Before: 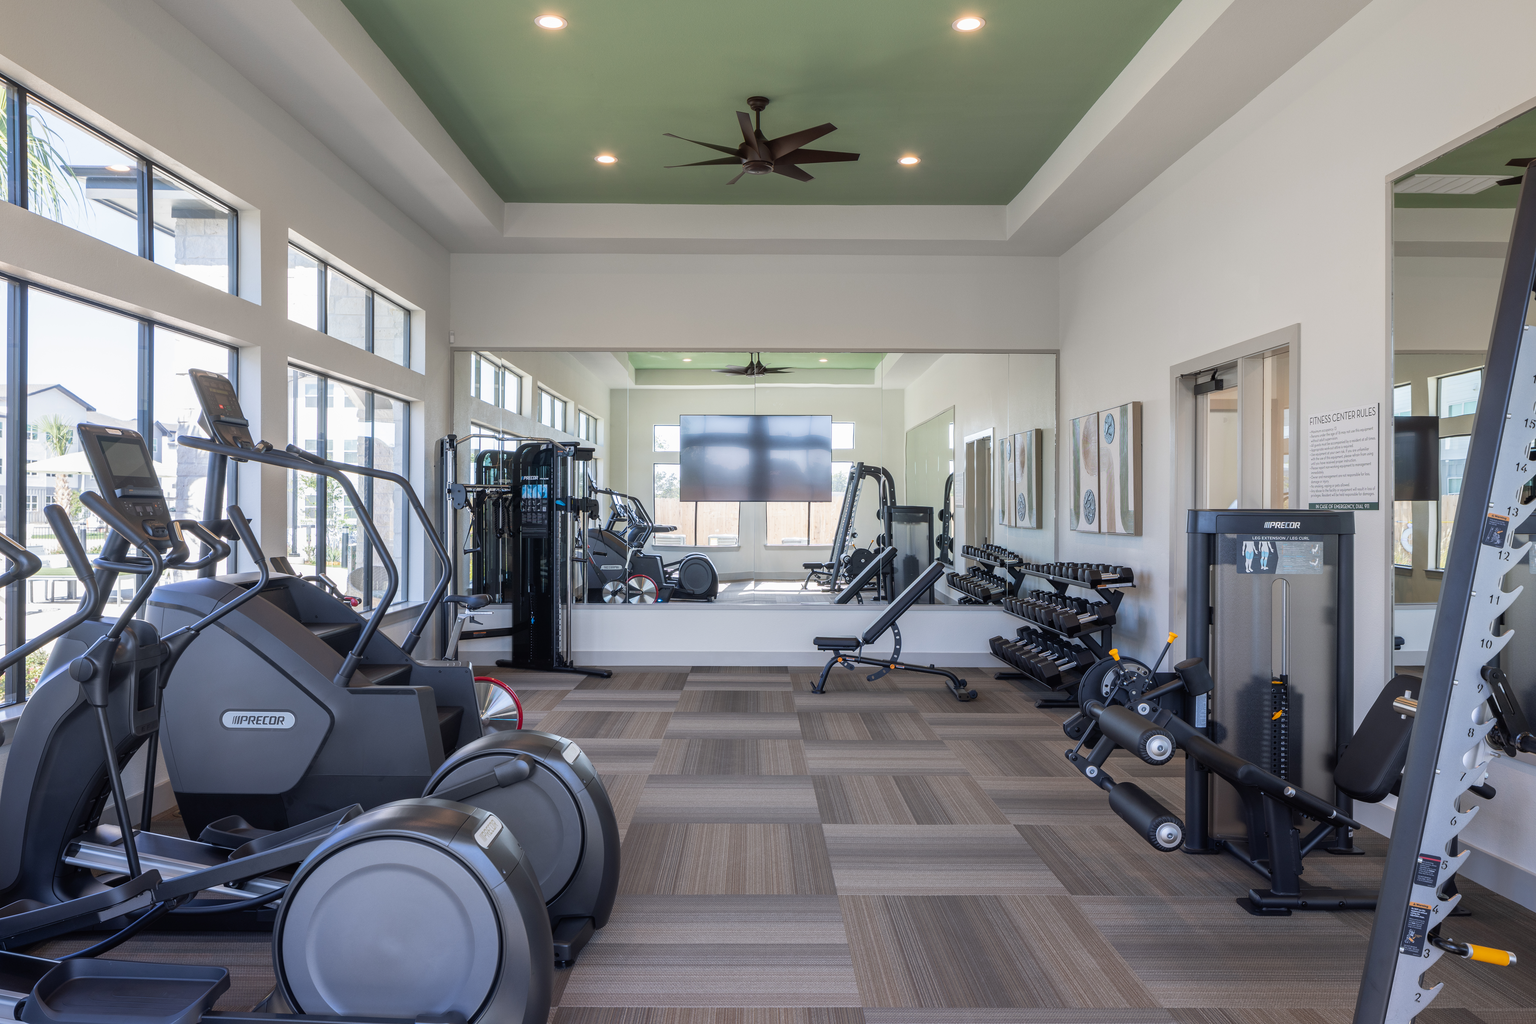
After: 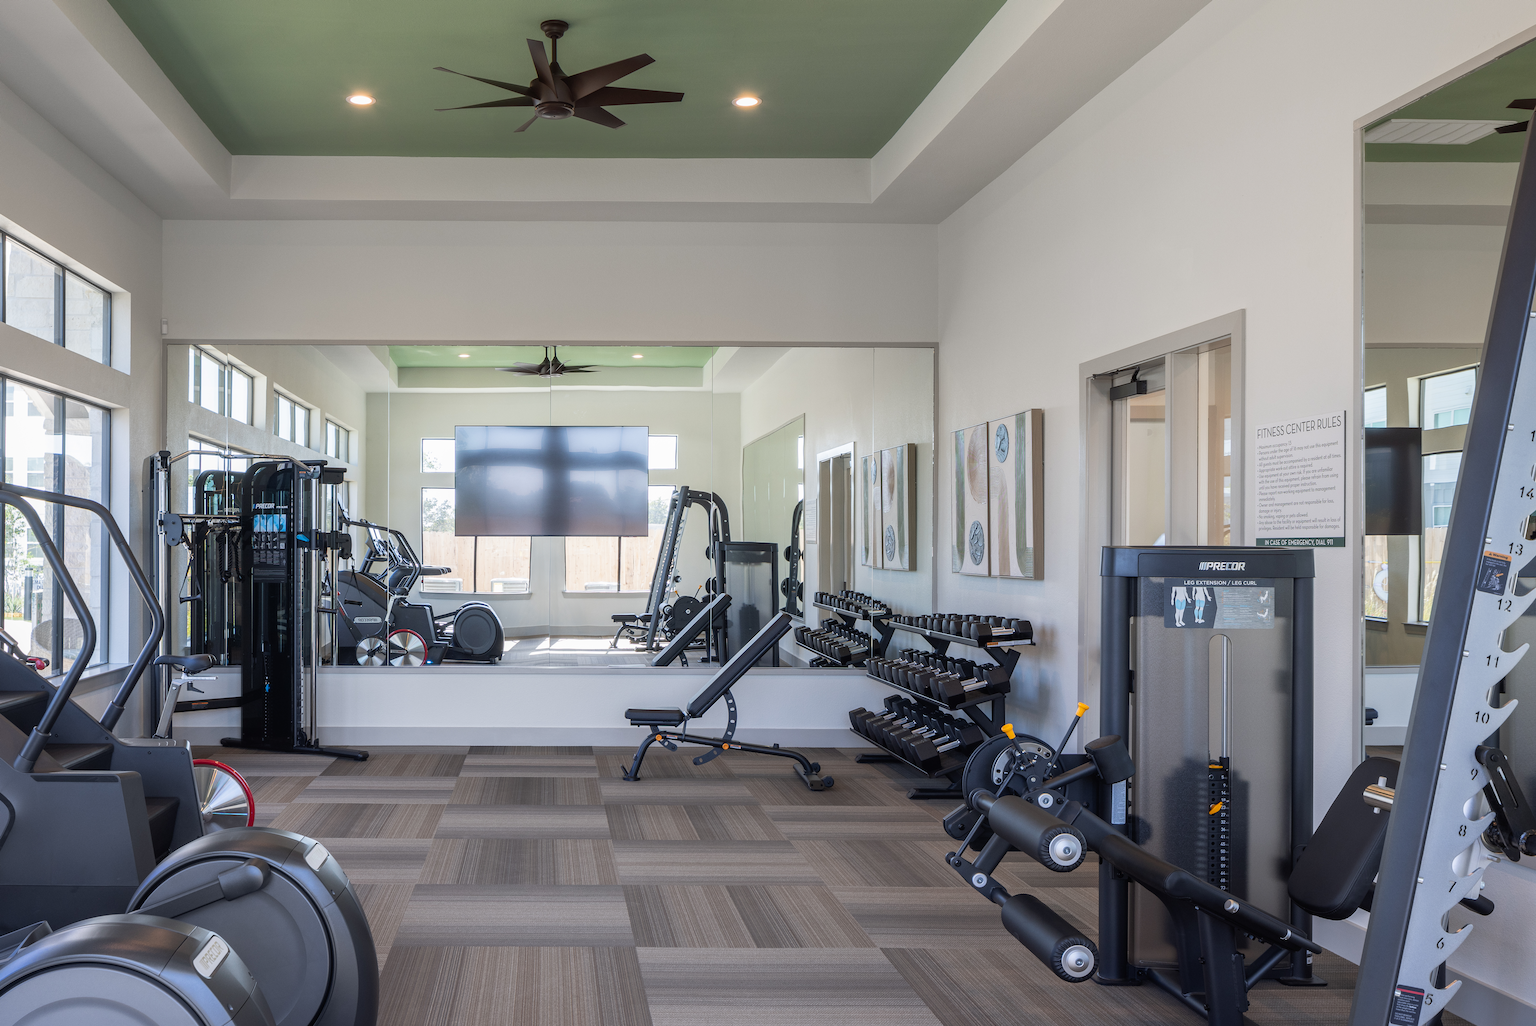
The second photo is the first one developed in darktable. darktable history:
crop and rotate: left 21.042%, top 7.938%, right 0.452%, bottom 13.38%
